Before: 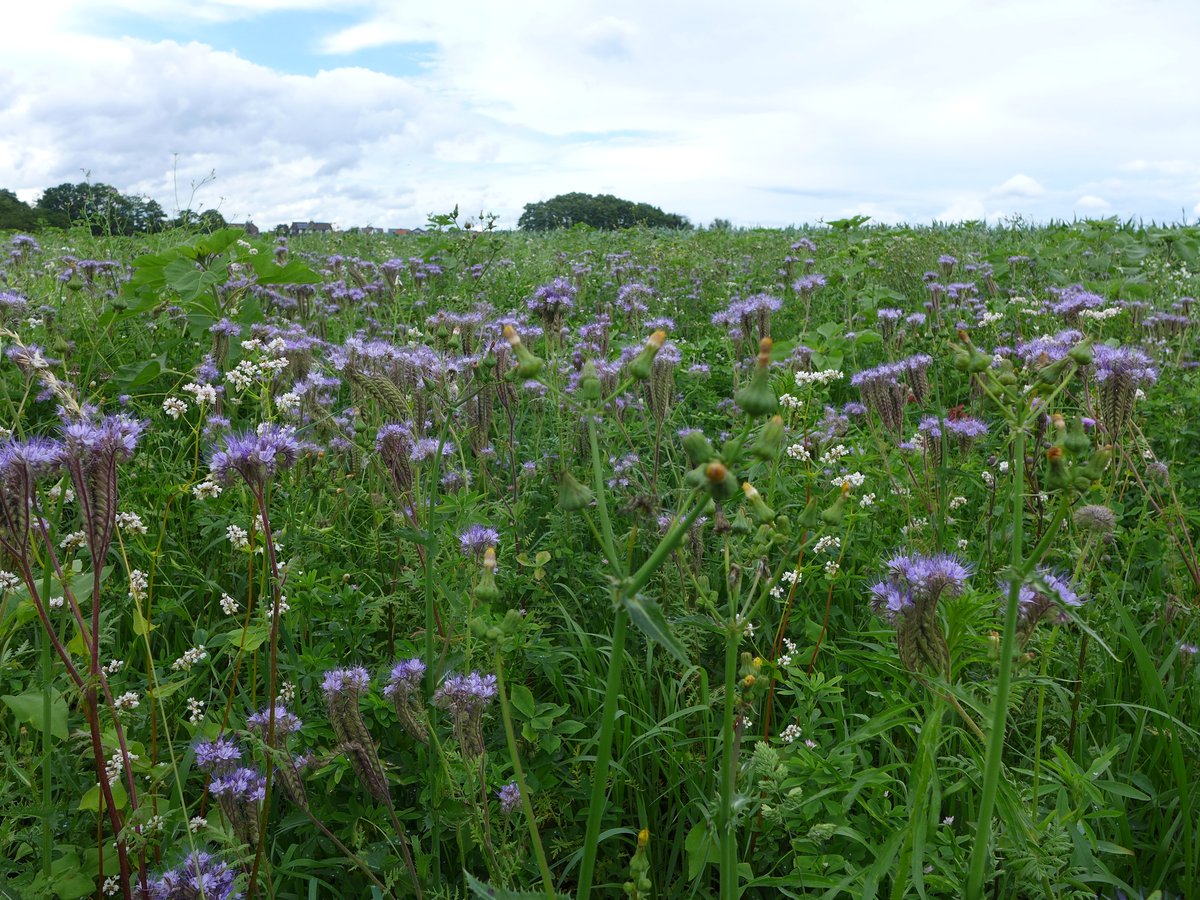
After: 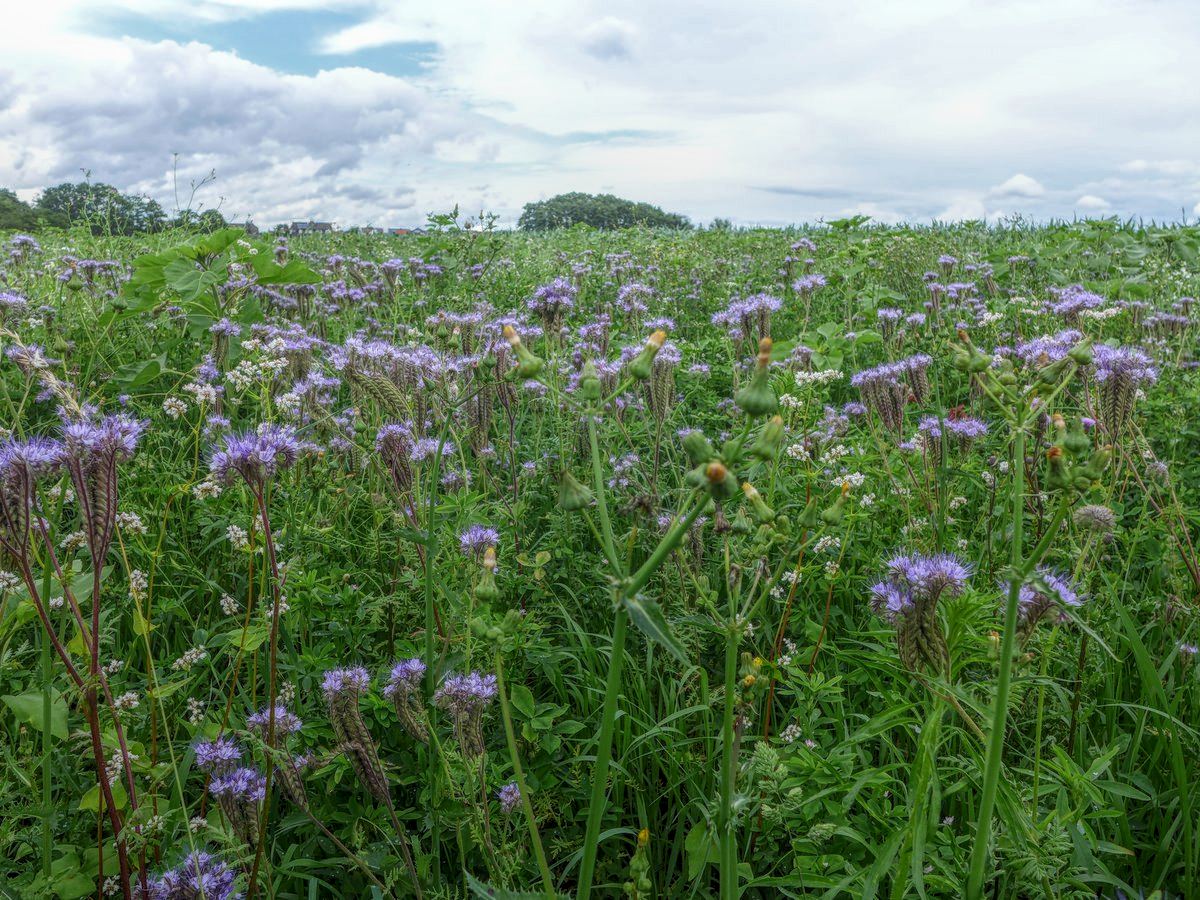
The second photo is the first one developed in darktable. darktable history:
local contrast: highlights 20%, shadows 27%, detail 199%, midtone range 0.2
